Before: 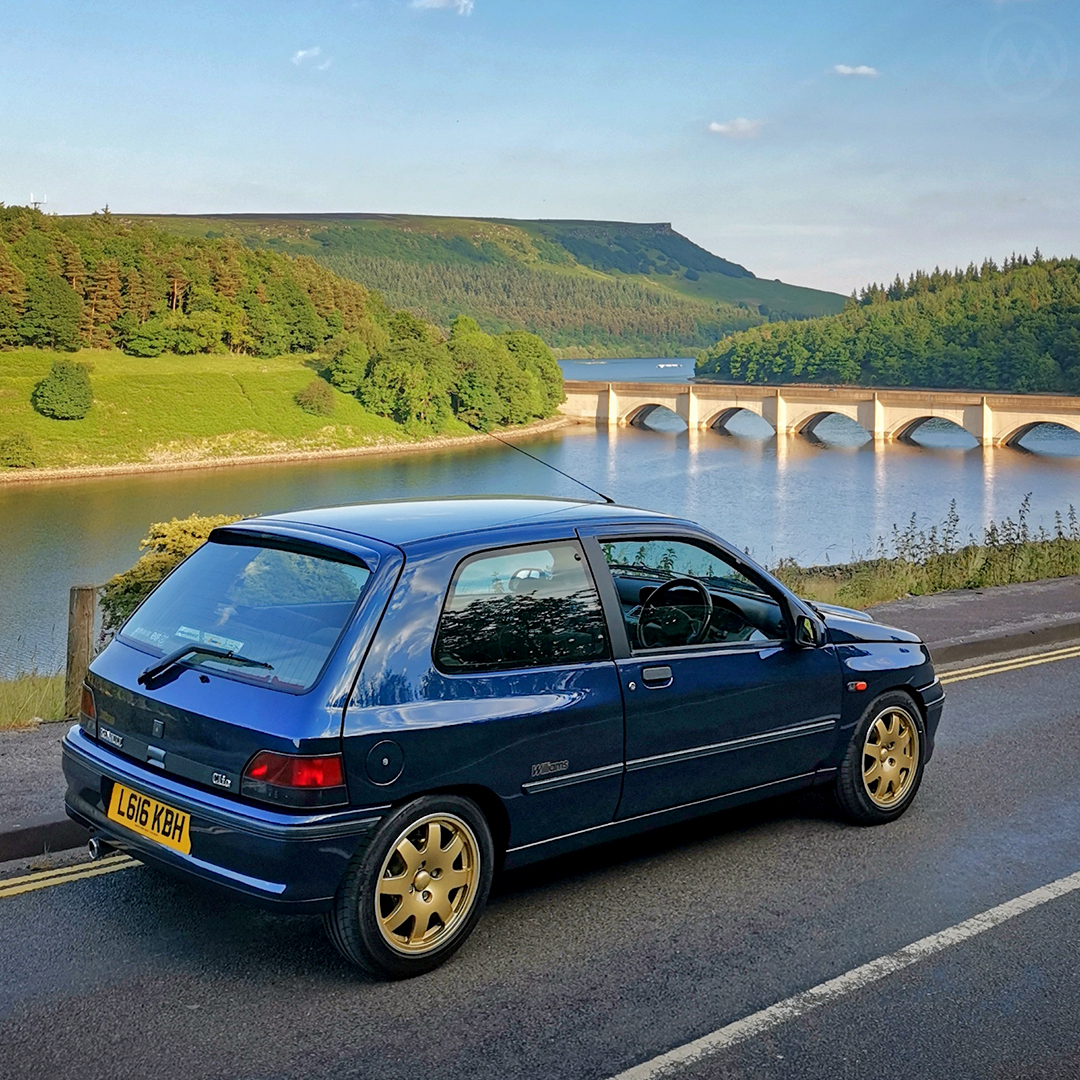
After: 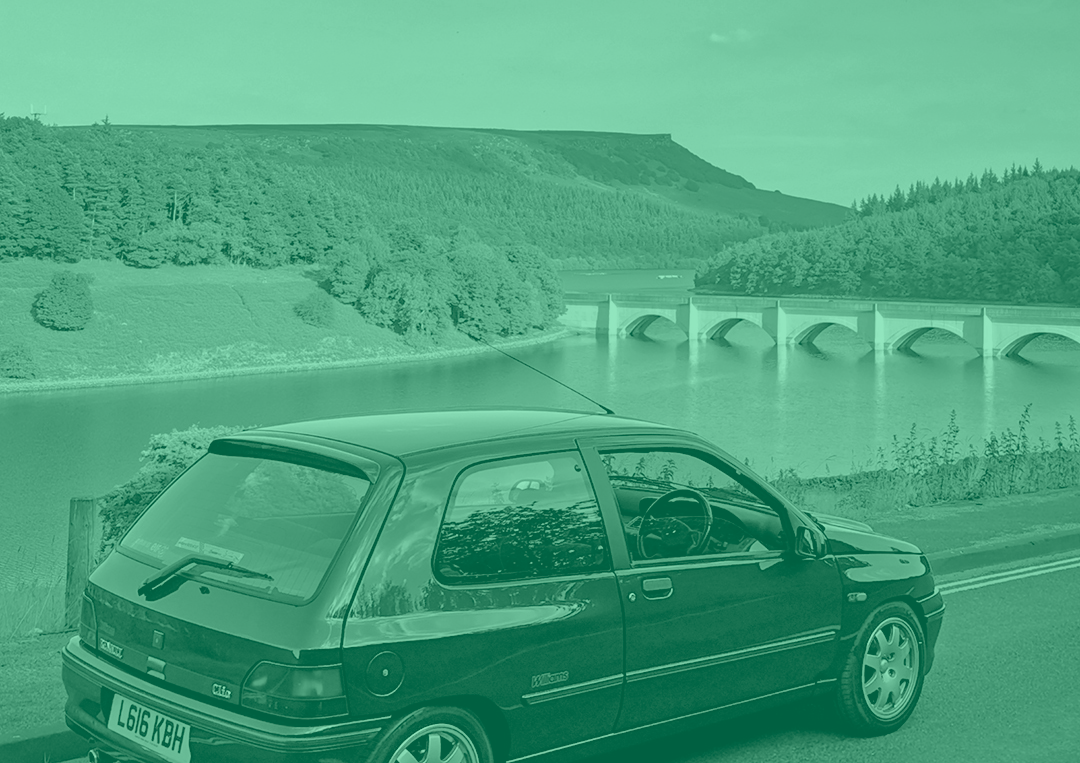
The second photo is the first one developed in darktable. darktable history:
crop and rotate: top 8.293%, bottom 20.996%
colorize: hue 147.6°, saturation 65%, lightness 21.64%
